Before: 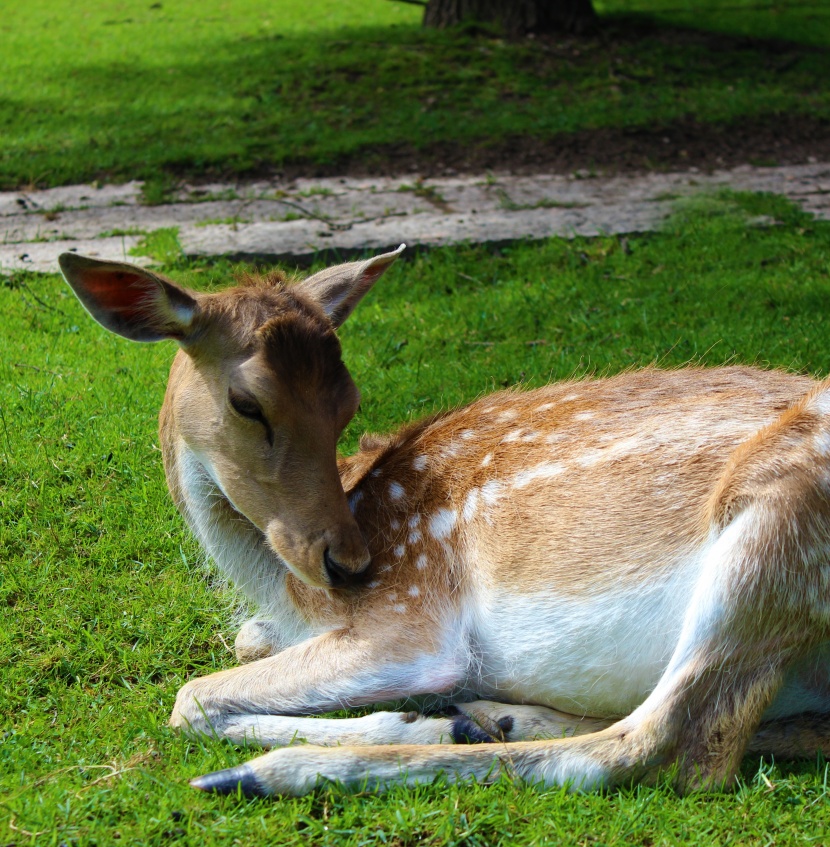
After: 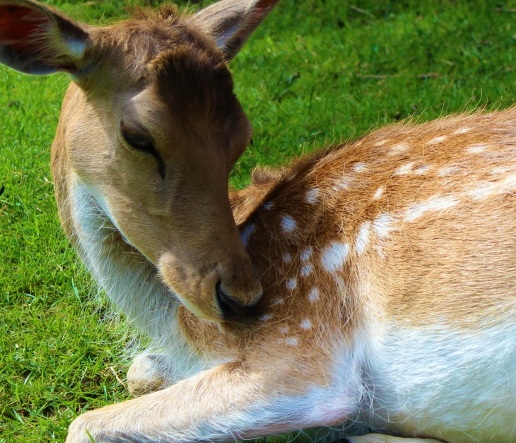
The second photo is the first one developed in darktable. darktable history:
crop: left 13.046%, top 31.615%, right 24.67%, bottom 15.997%
velvia: on, module defaults
